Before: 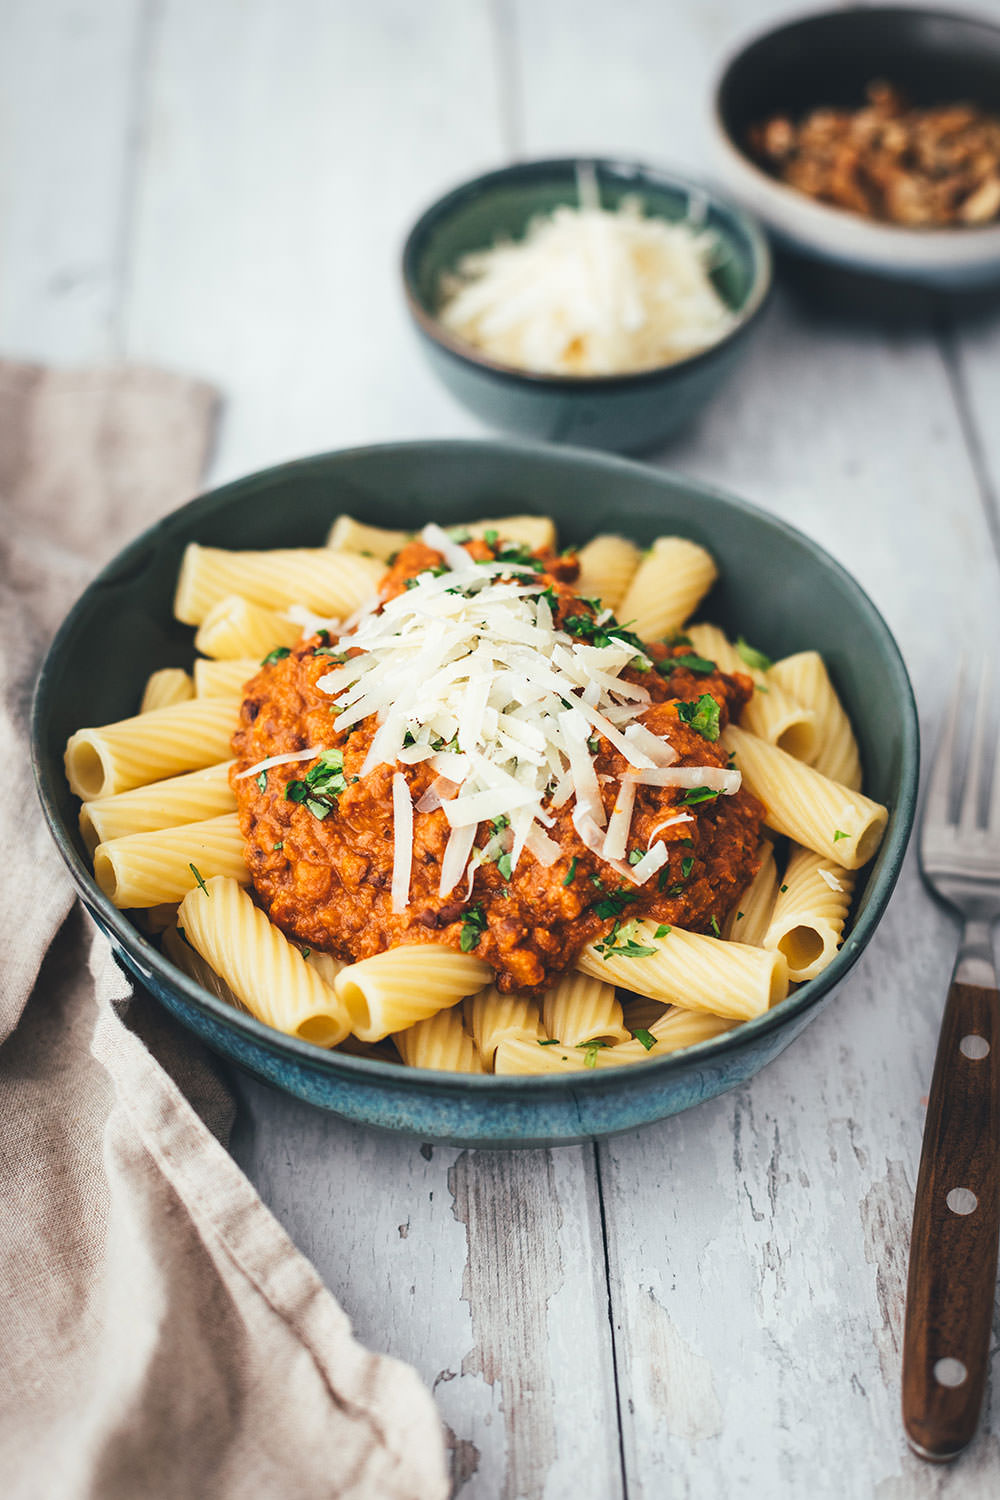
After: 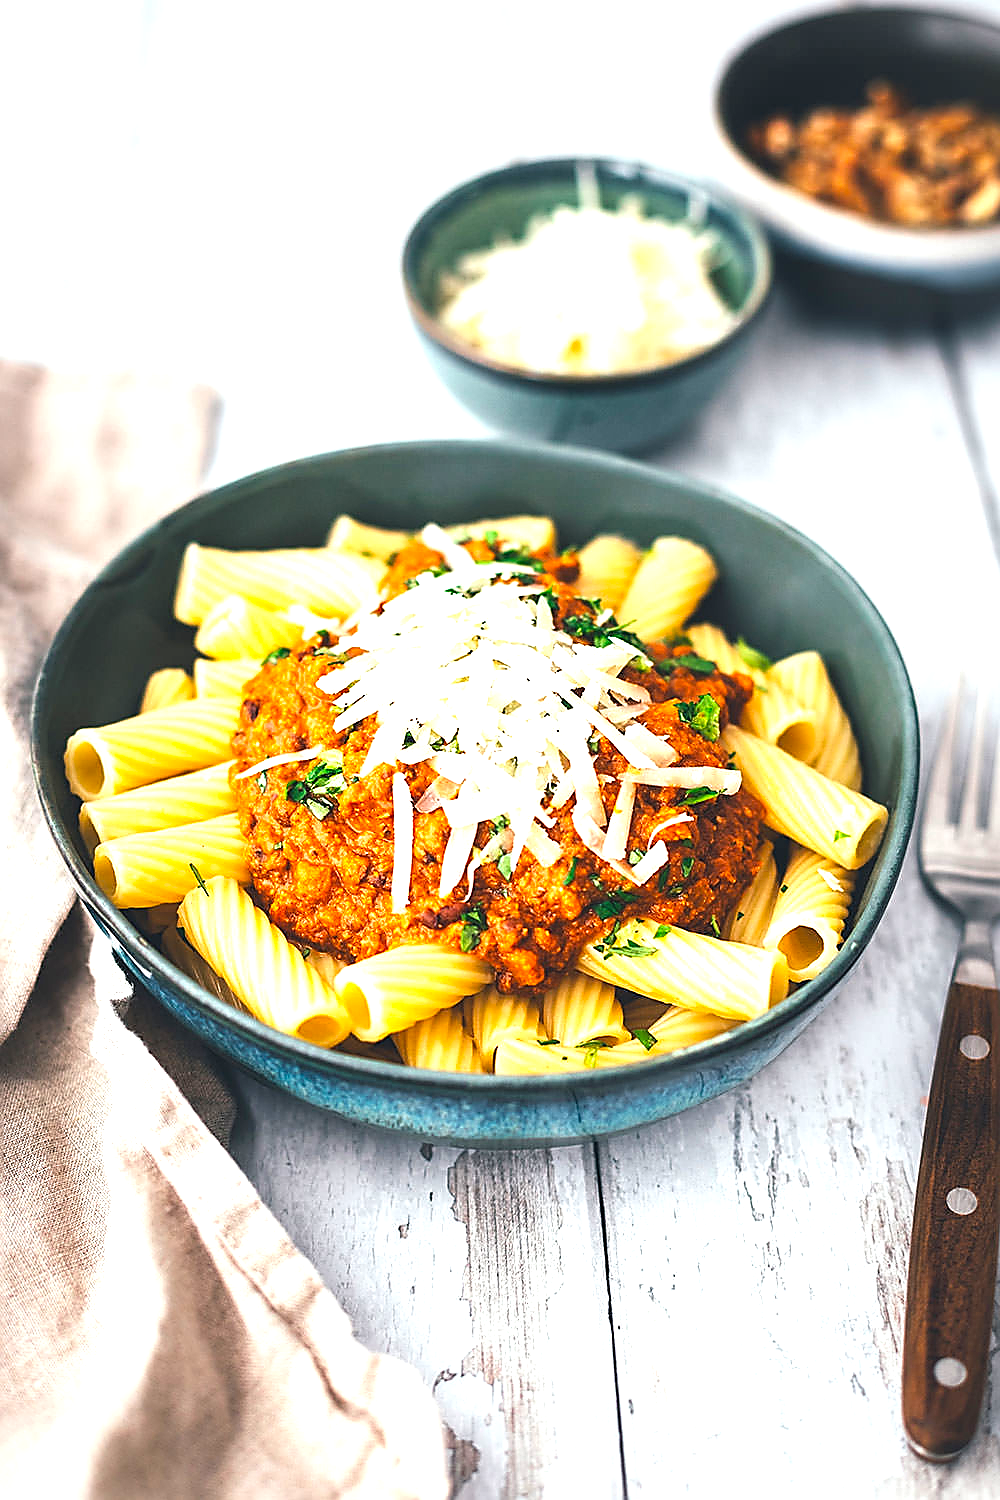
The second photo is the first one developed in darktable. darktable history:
color balance: contrast 6.48%, output saturation 113.3%
exposure: exposure 0.77 EV, compensate highlight preservation false
sharpen: radius 1.4, amount 1.25, threshold 0.7
